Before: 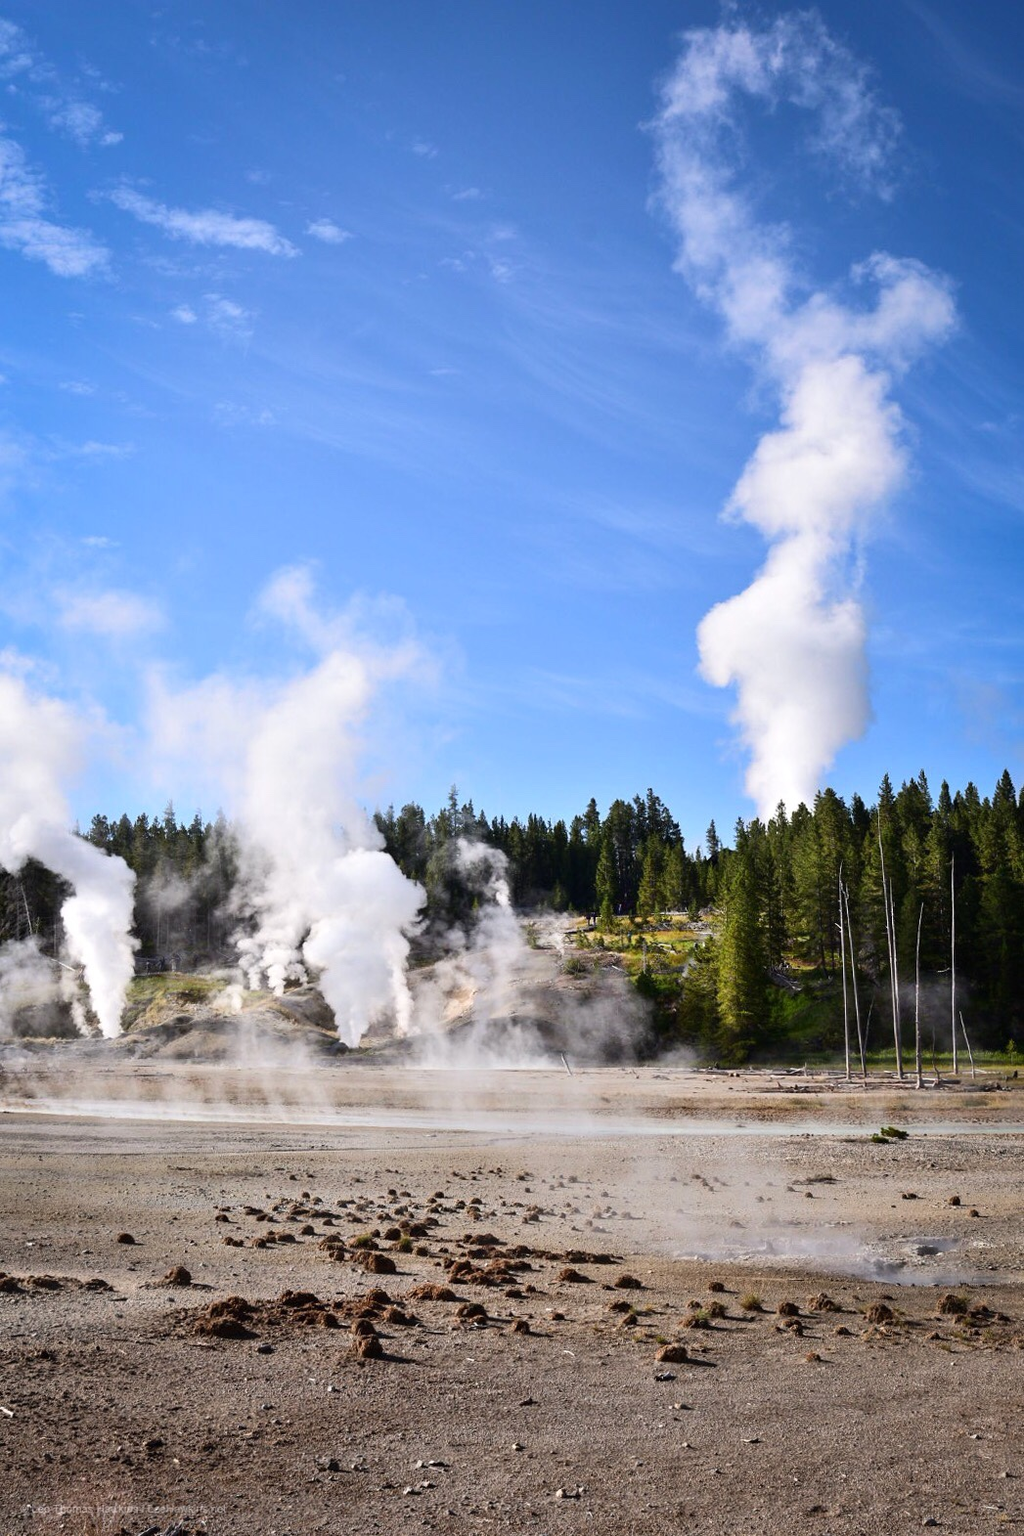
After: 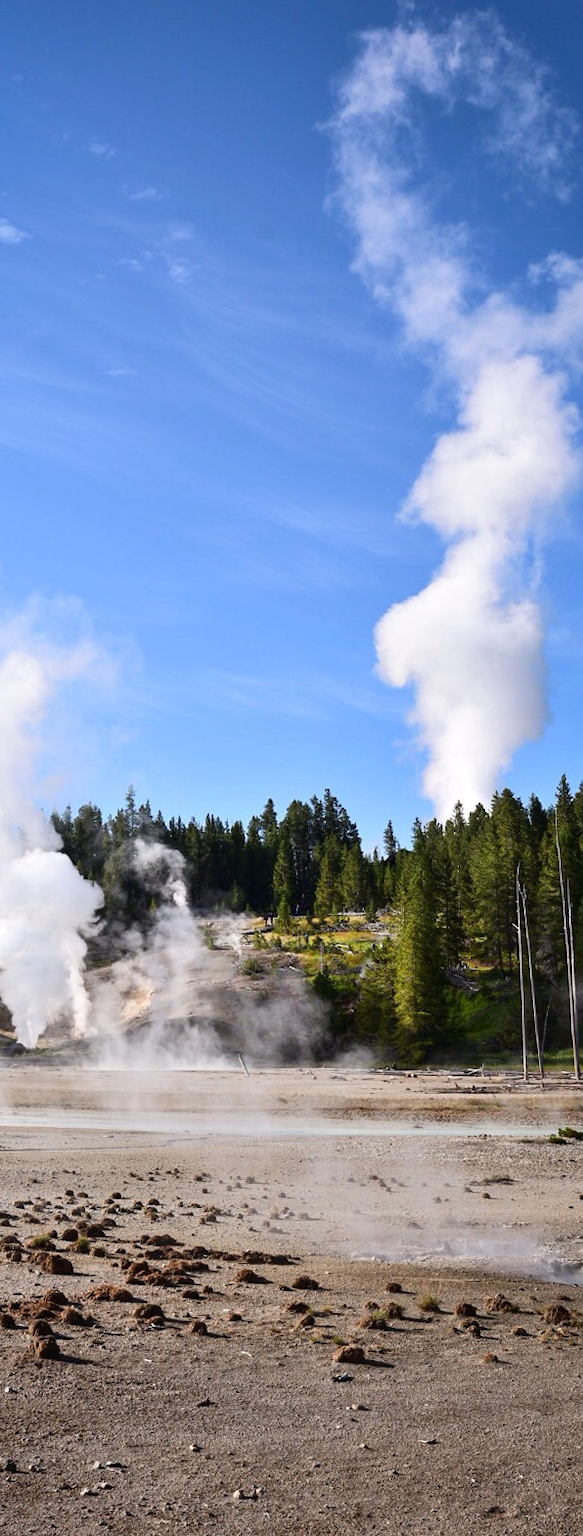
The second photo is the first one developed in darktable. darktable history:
crop: left 31.563%, top 0.007%, right 11.51%
